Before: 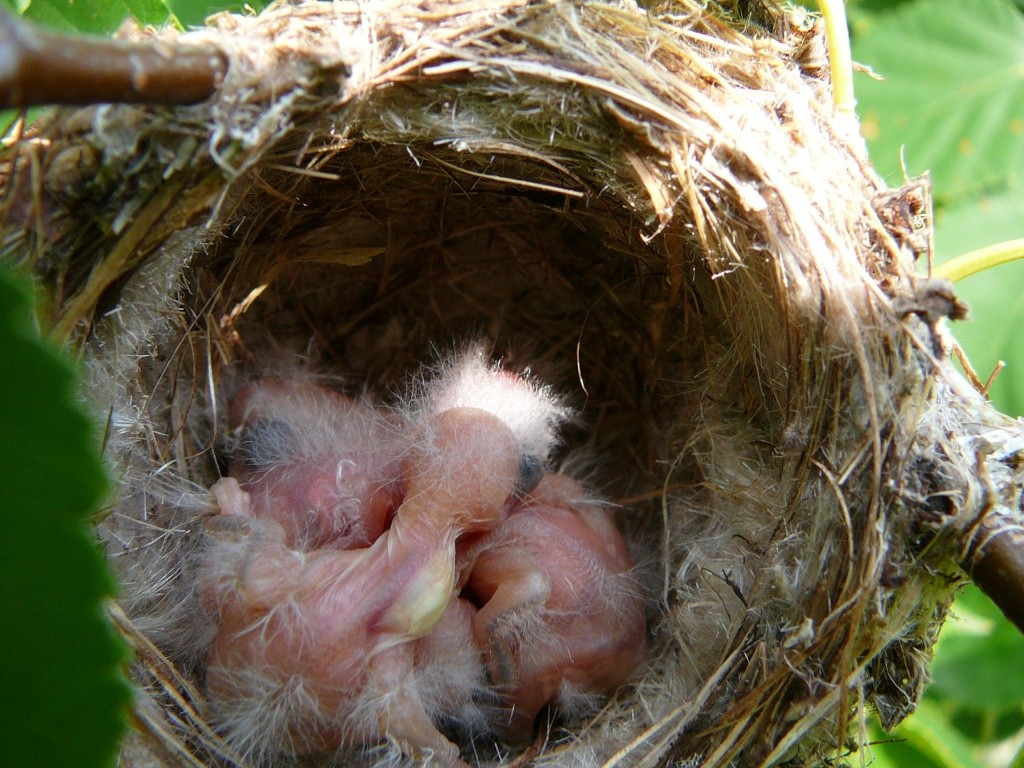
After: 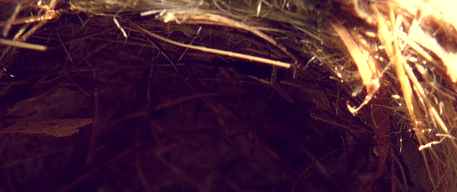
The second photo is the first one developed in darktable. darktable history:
crop: left 28.64%, top 16.832%, right 26.637%, bottom 58.055%
color balance: lift [1.001, 0.997, 0.99, 1.01], gamma [1.007, 1, 0.975, 1.025], gain [1, 1.065, 1.052, 0.935], contrast 13.25%
white balance: red 1.123, blue 0.83
exposure: compensate highlight preservation false
